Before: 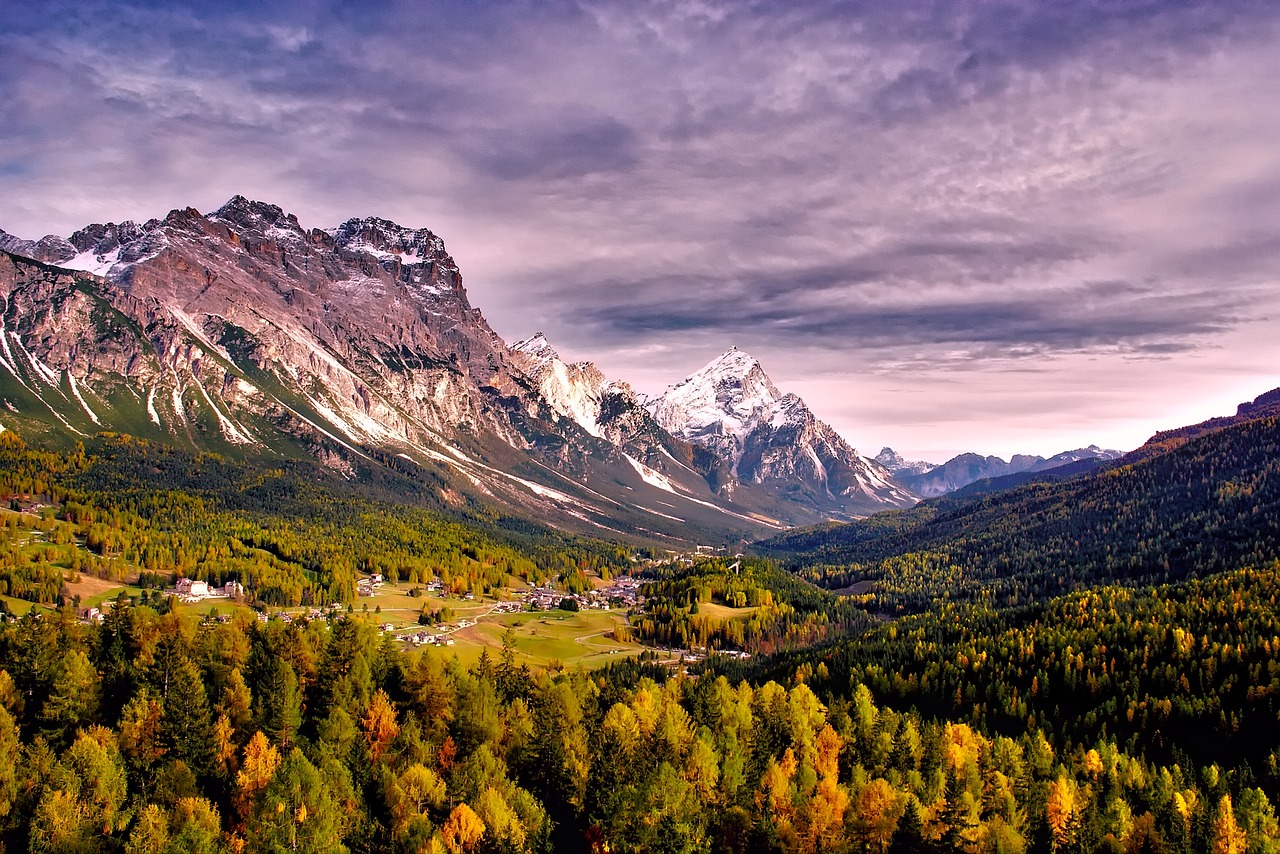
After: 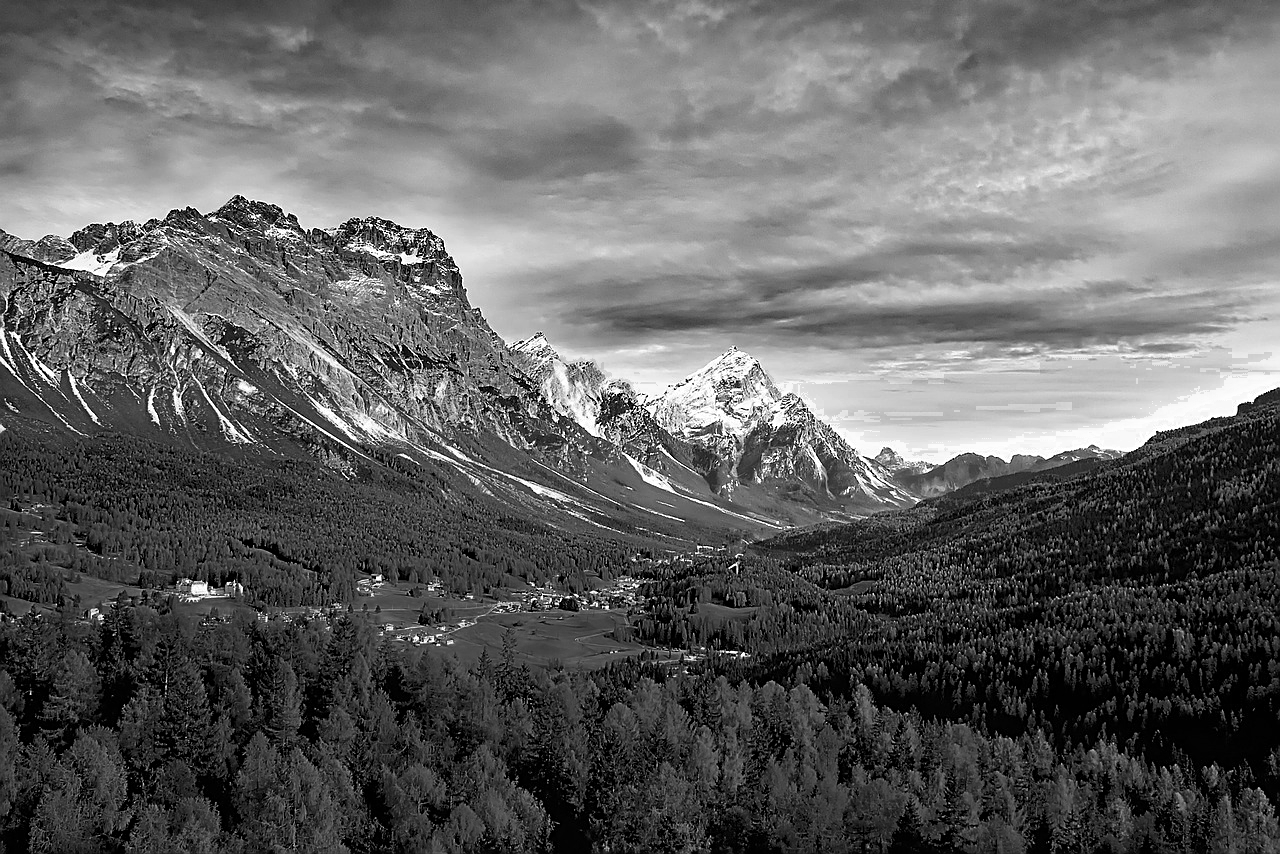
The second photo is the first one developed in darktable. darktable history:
color zones: curves: ch0 [(0.002, 0.429) (0.121, 0.212) (0.198, 0.113) (0.276, 0.344) (0.331, 0.541) (0.41, 0.56) (0.482, 0.289) (0.619, 0.227) (0.721, 0.18) (0.821, 0.435) (0.928, 0.555) (1, 0.587)]; ch1 [(0, 0) (0.143, 0) (0.286, 0) (0.429, 0) (0.571, 0) (0.714, 0) (0.857, 0)]
sharpen: on, module defaults
